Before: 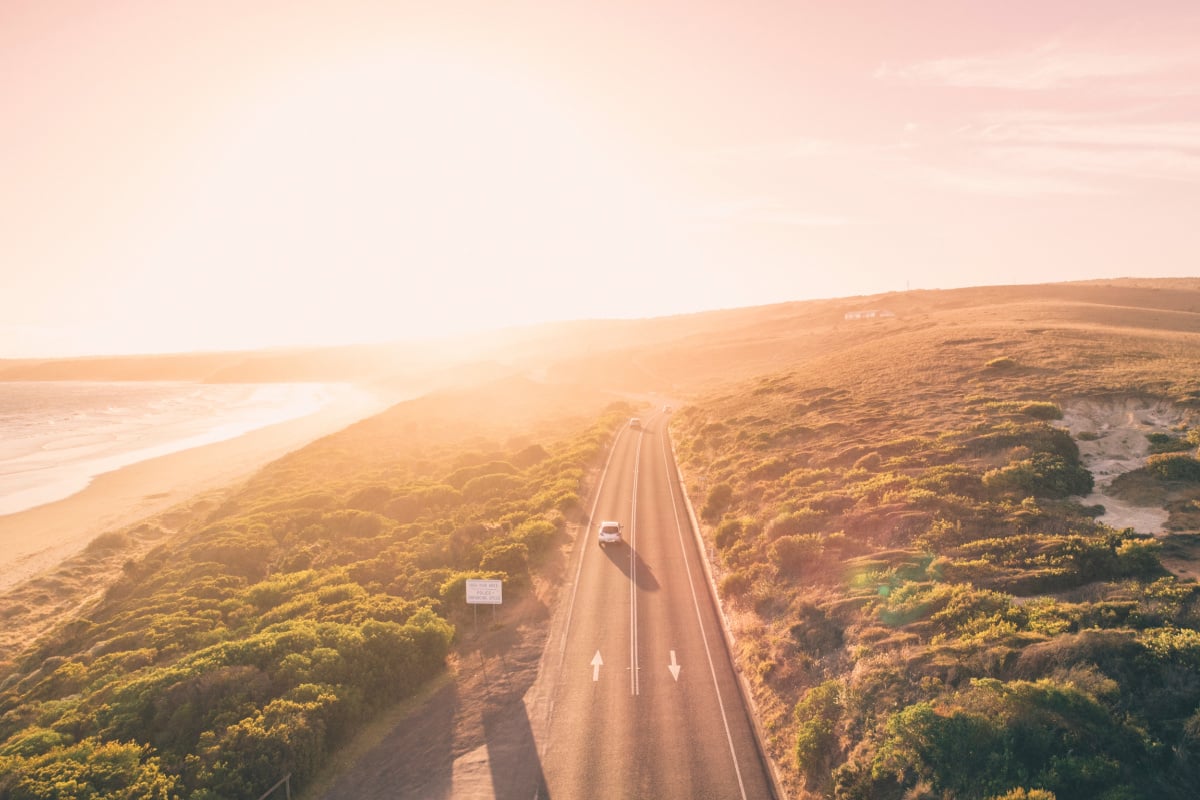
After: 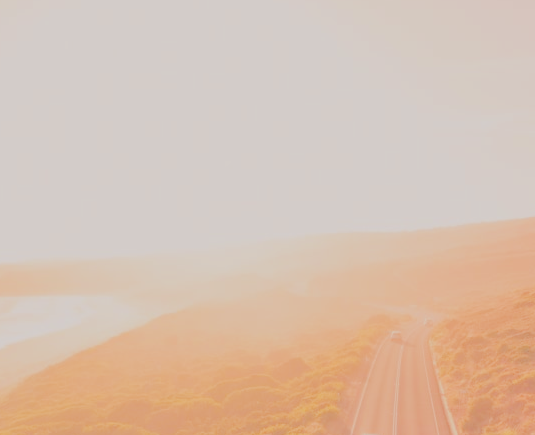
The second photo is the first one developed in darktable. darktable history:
filmic rgb: black relative exposure -9.33 EV, white relative exposure 6.73 EV, hardness 3.08, contrast 1.057
crop: left 19.942%, top 10.898%, right 35.409%, bottom 34.703%
tone equalizer: -7 EV 0.165 EV, -6 EV 0.621 EV, -5 EV 1.19 EV, -4 EV 1.31 EV, -3 EV 1.14 EV, -2 EV 0.6 EV, -1 EV 0.159 EV, edges refinement/feathering 500, mask exposure compensation -1.24 EV, preserve details no
